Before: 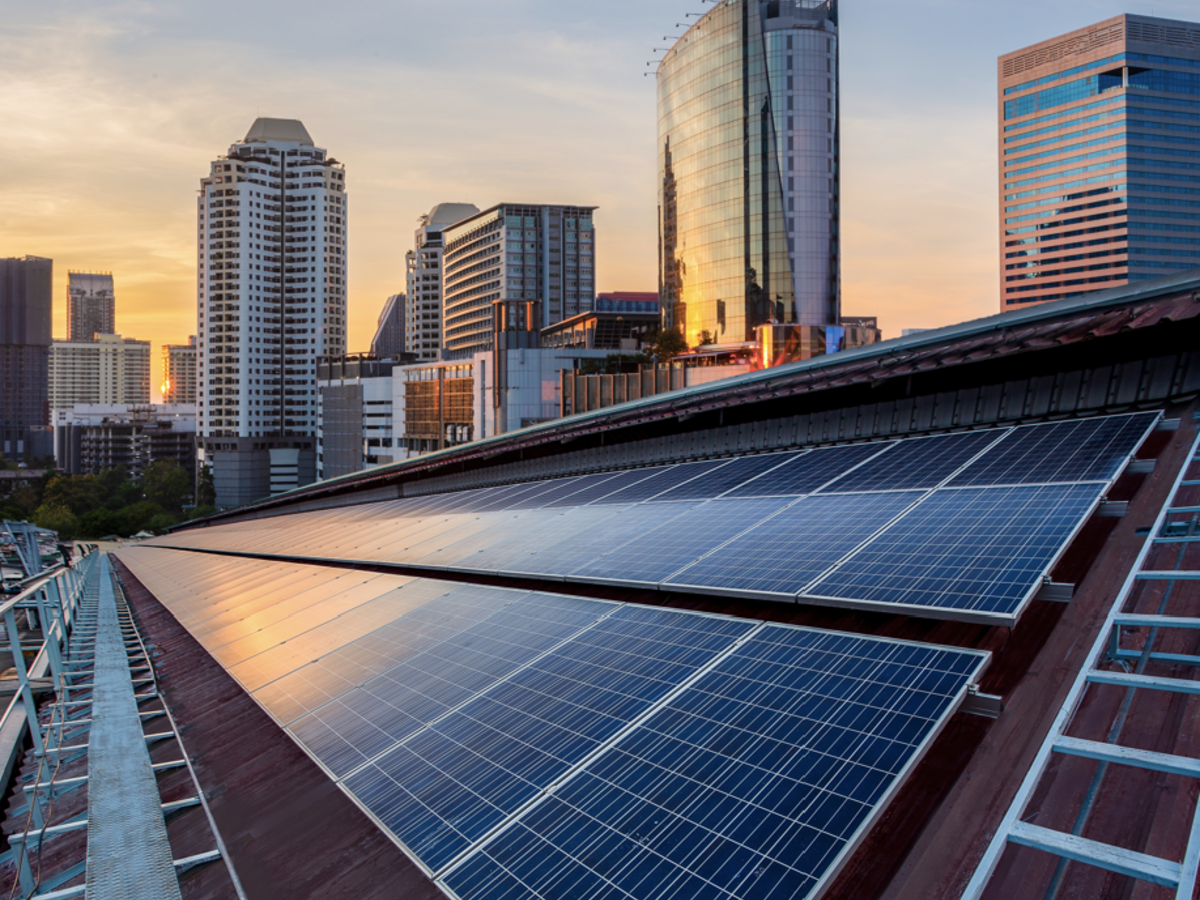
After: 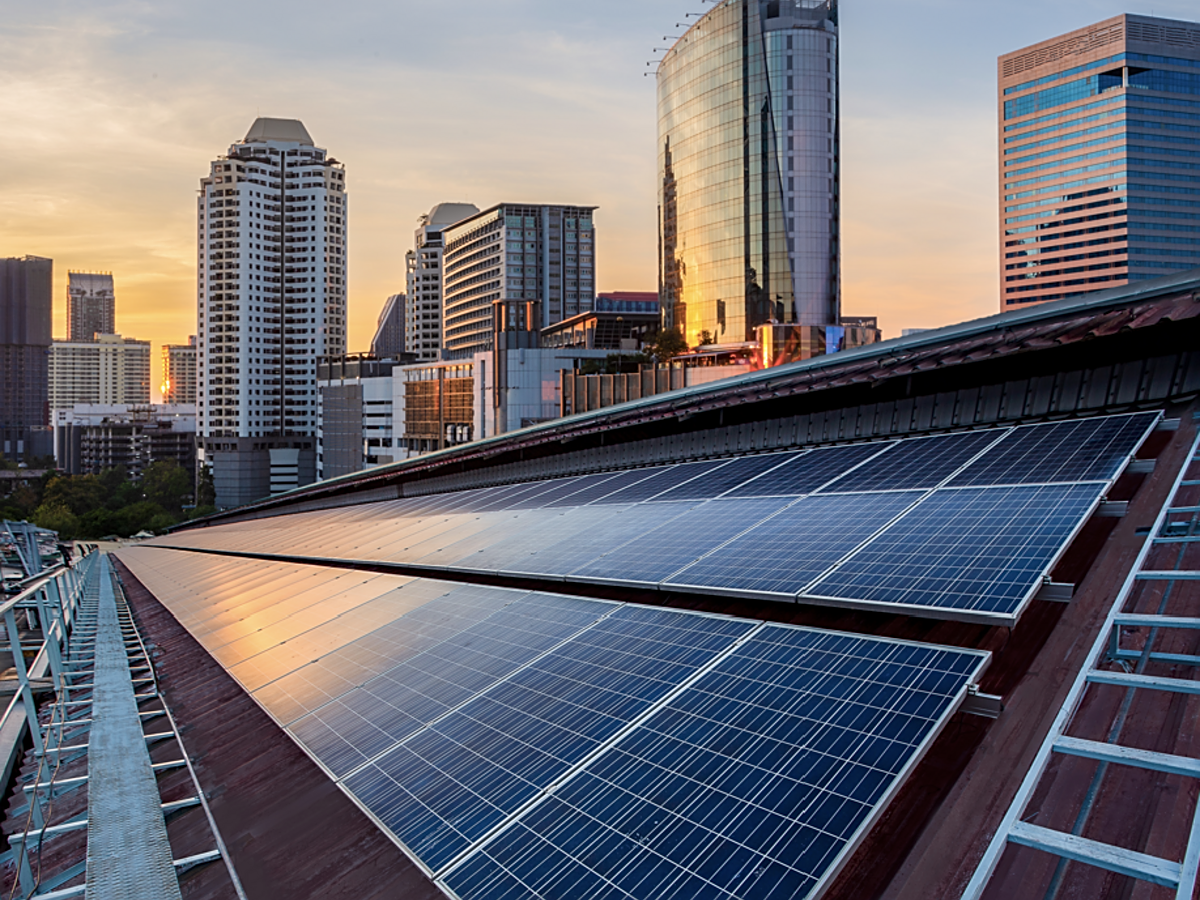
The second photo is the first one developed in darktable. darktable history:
sharpen: amount 0.544
